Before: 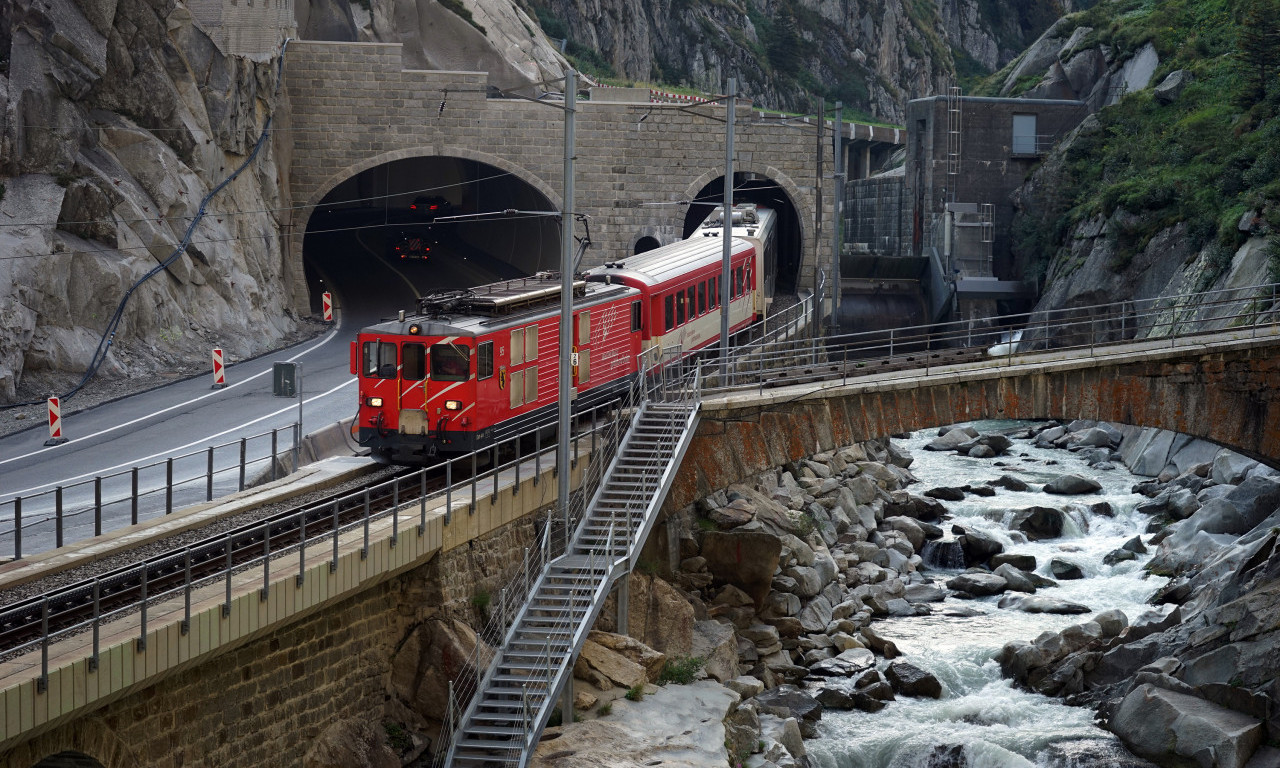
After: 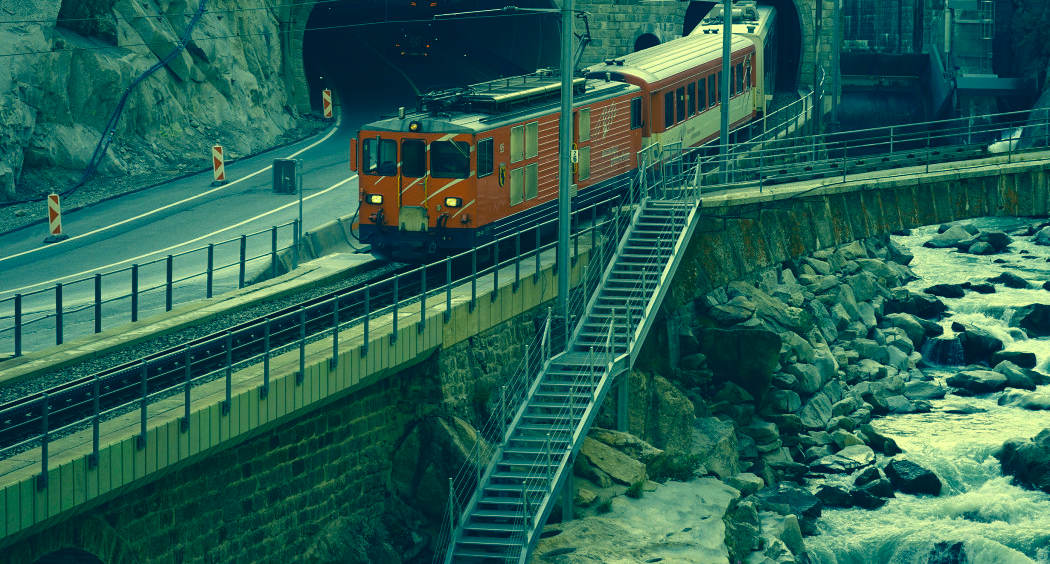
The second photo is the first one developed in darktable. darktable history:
color correction: highlights a* -15.58, highlights b* 40, shadows a* -40, shadows b* -26.18
crop: top 26.531%, right 17.959%
